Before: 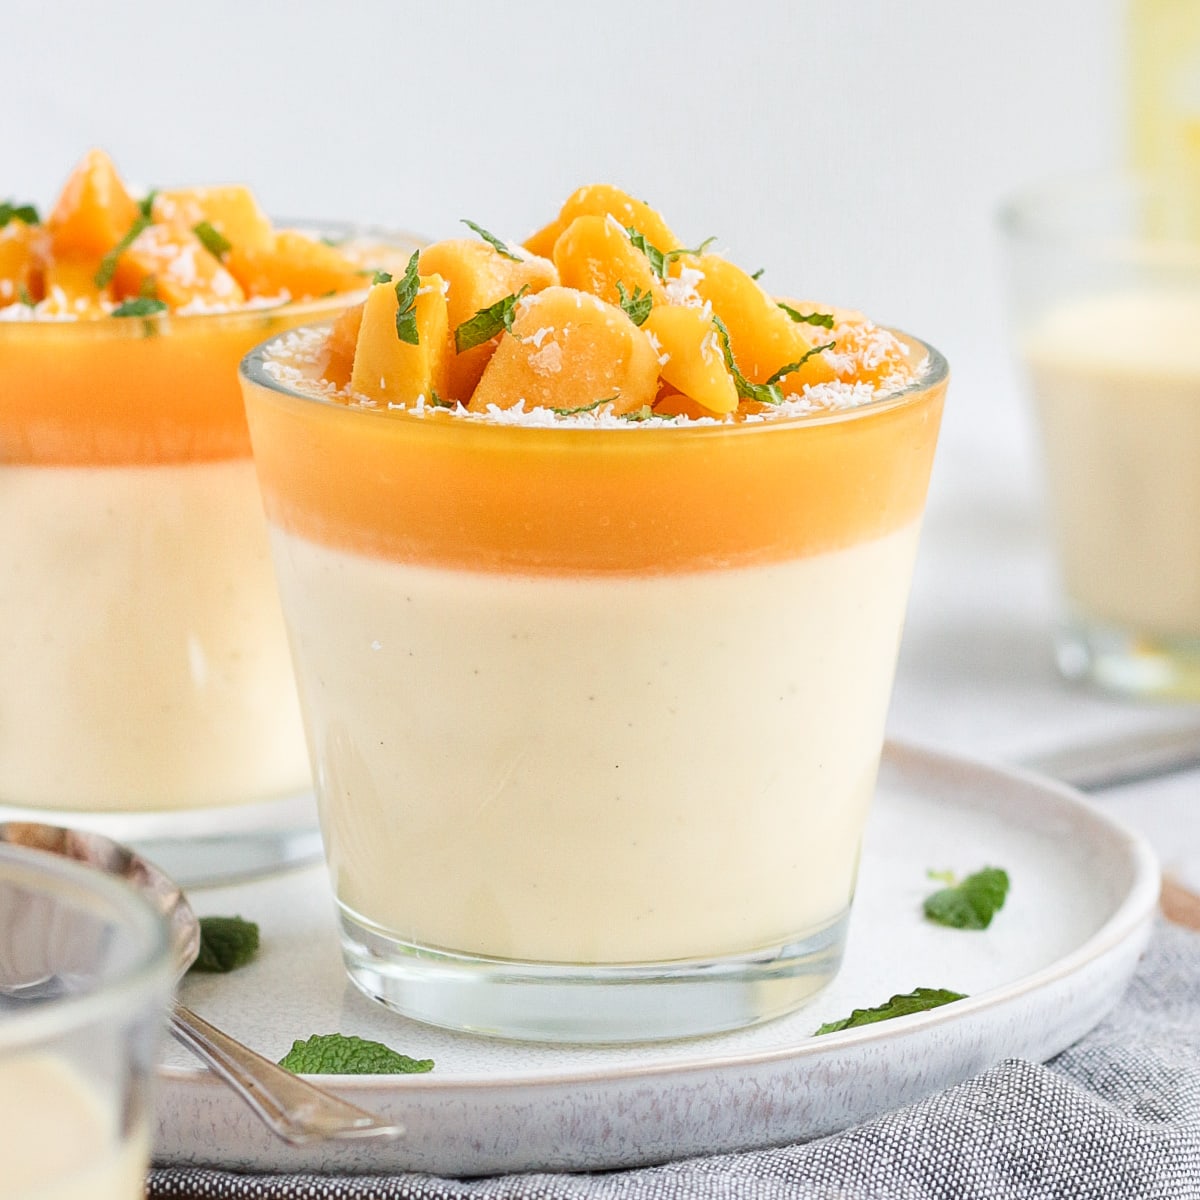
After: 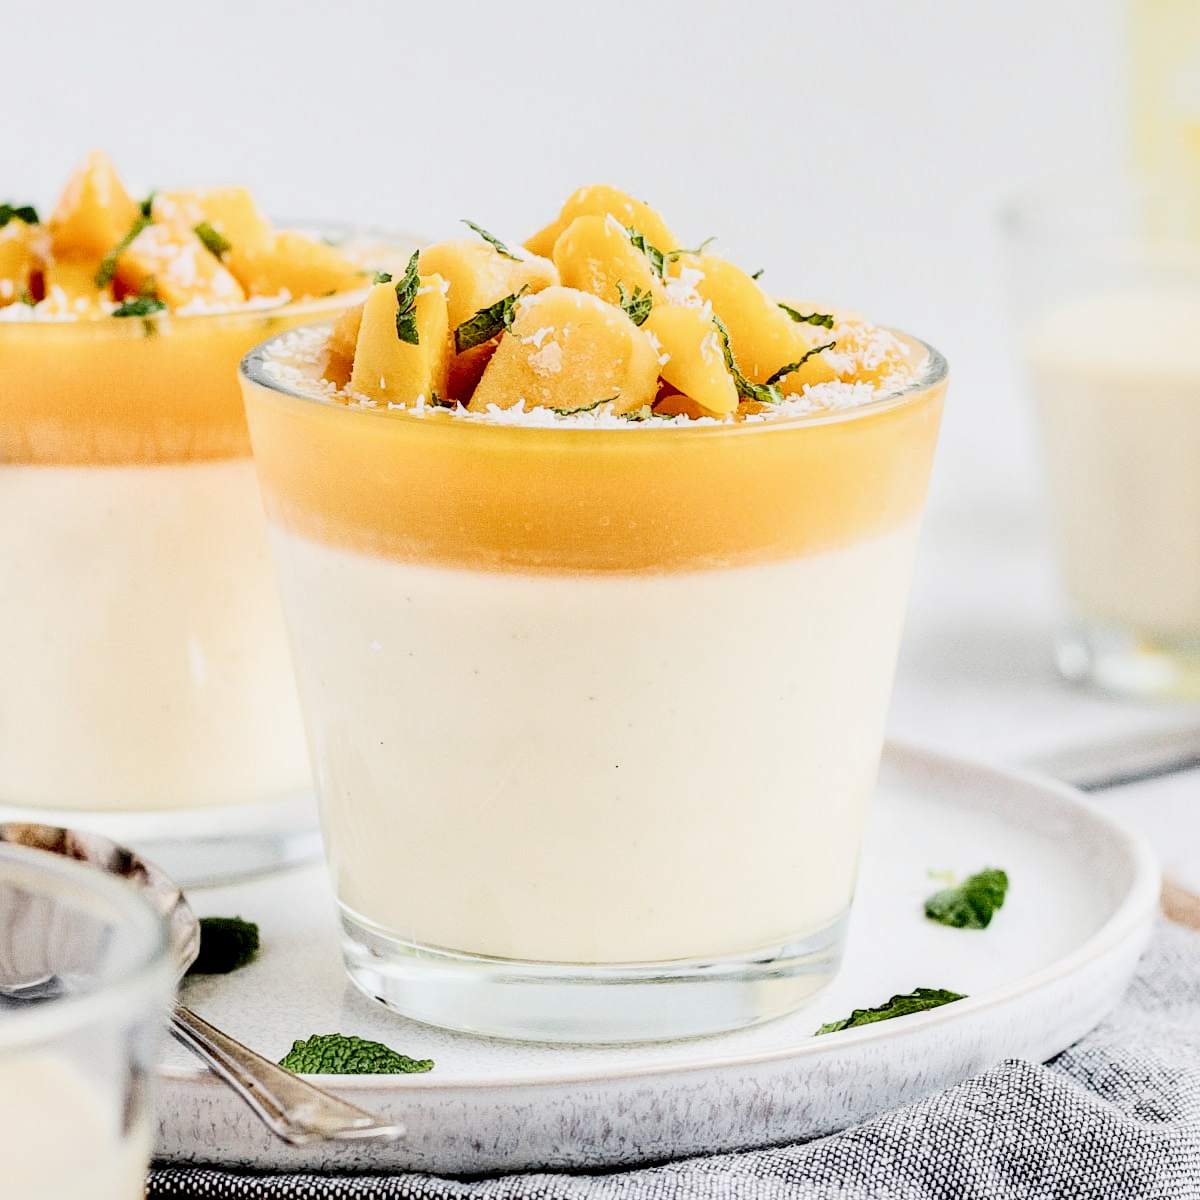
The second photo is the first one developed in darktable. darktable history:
contrast brightness saturation: contrast 0.297
tone curve: curves: ch0 [(0, 0) (0.091, 0.066) (0.184, 0.16) (0.491, 0.519) (0.748, 0.765) (1, 0.919)]; ch1 [(0, 0) (0.179, 0.173) (0.322, 0.32) (0.424, 0.424) (0.502, 0.5) (0.56, 0.575) (0.631, 0.675) (0.777, 0.806) (1, 1)]; ch2 [(0, 0) (0.434, 0.447) (0.497, 0.498) (0.539, 0.566) (0.676, 0.691) (1, 1)], preserve colors none
local contrast: highlights 80%, shadows 58%, detail 174%, midtone range 0.601
